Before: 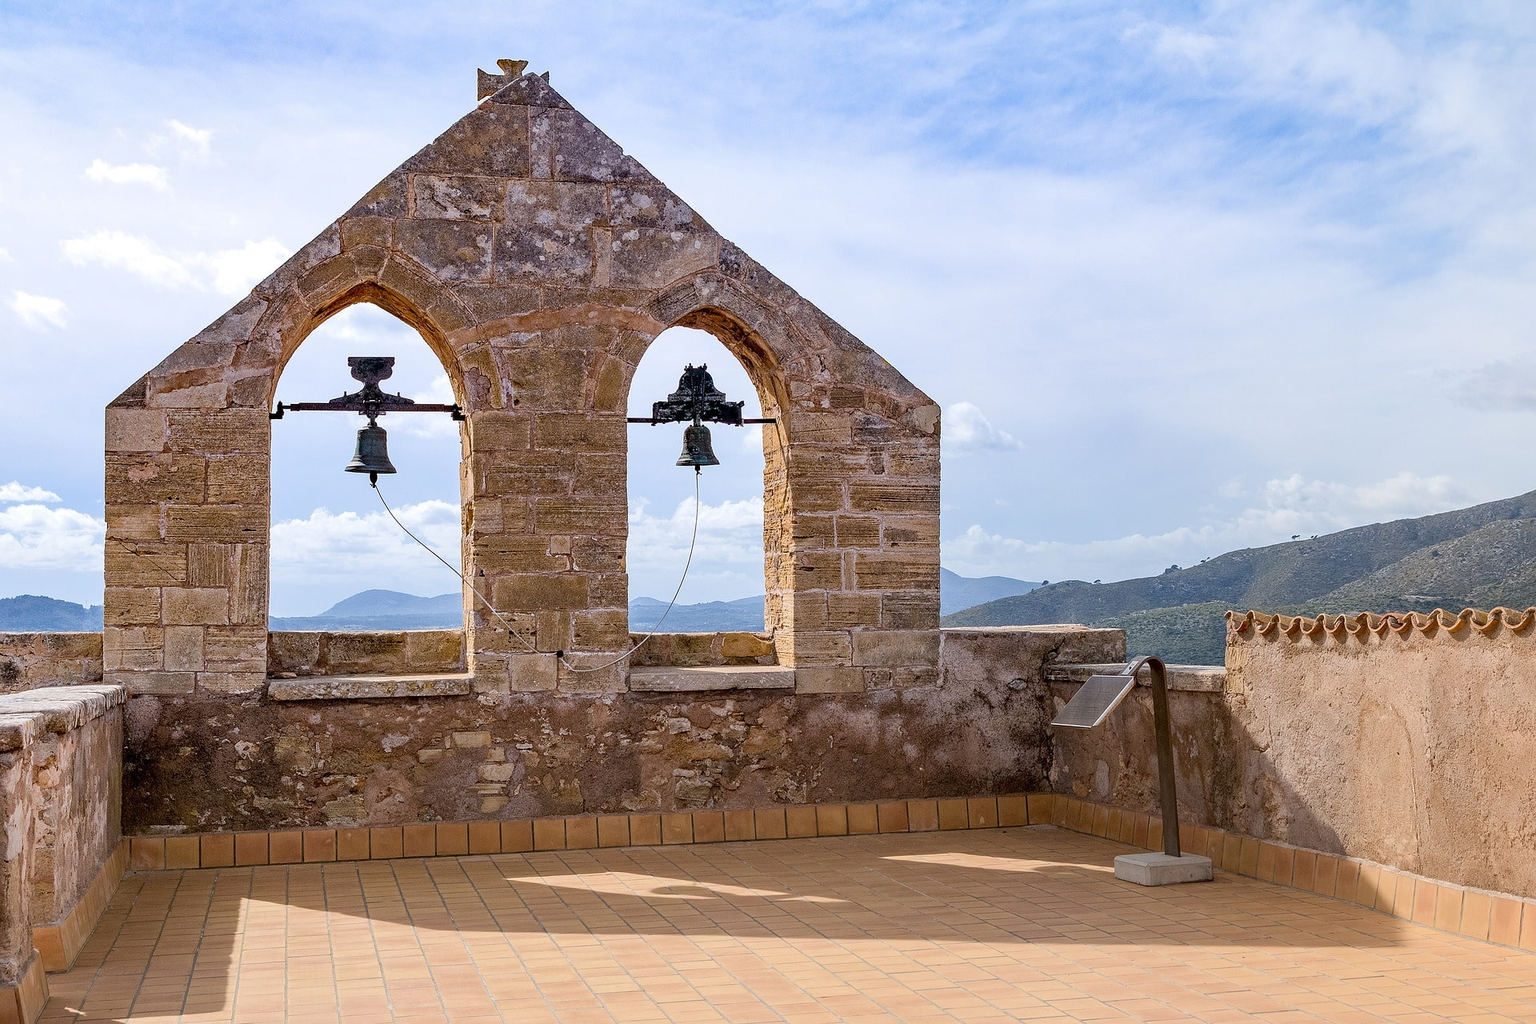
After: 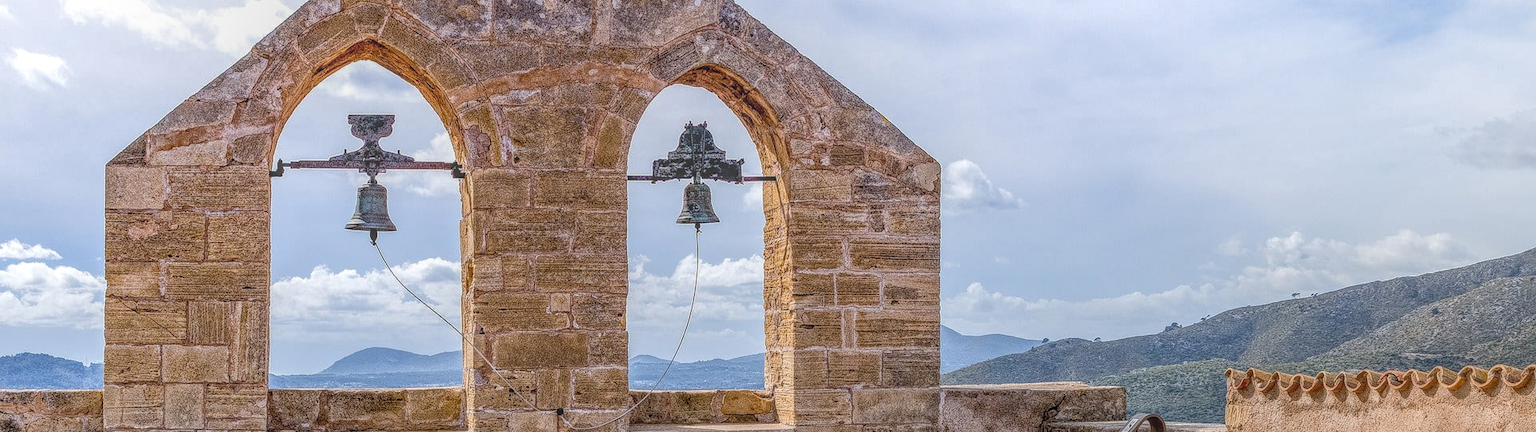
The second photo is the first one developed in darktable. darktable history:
crop and rotate: top 23.729%, bottom 33.991%
local contrast: highlights 20%, shadows 28%, detail 199%, midtone range 0.2
